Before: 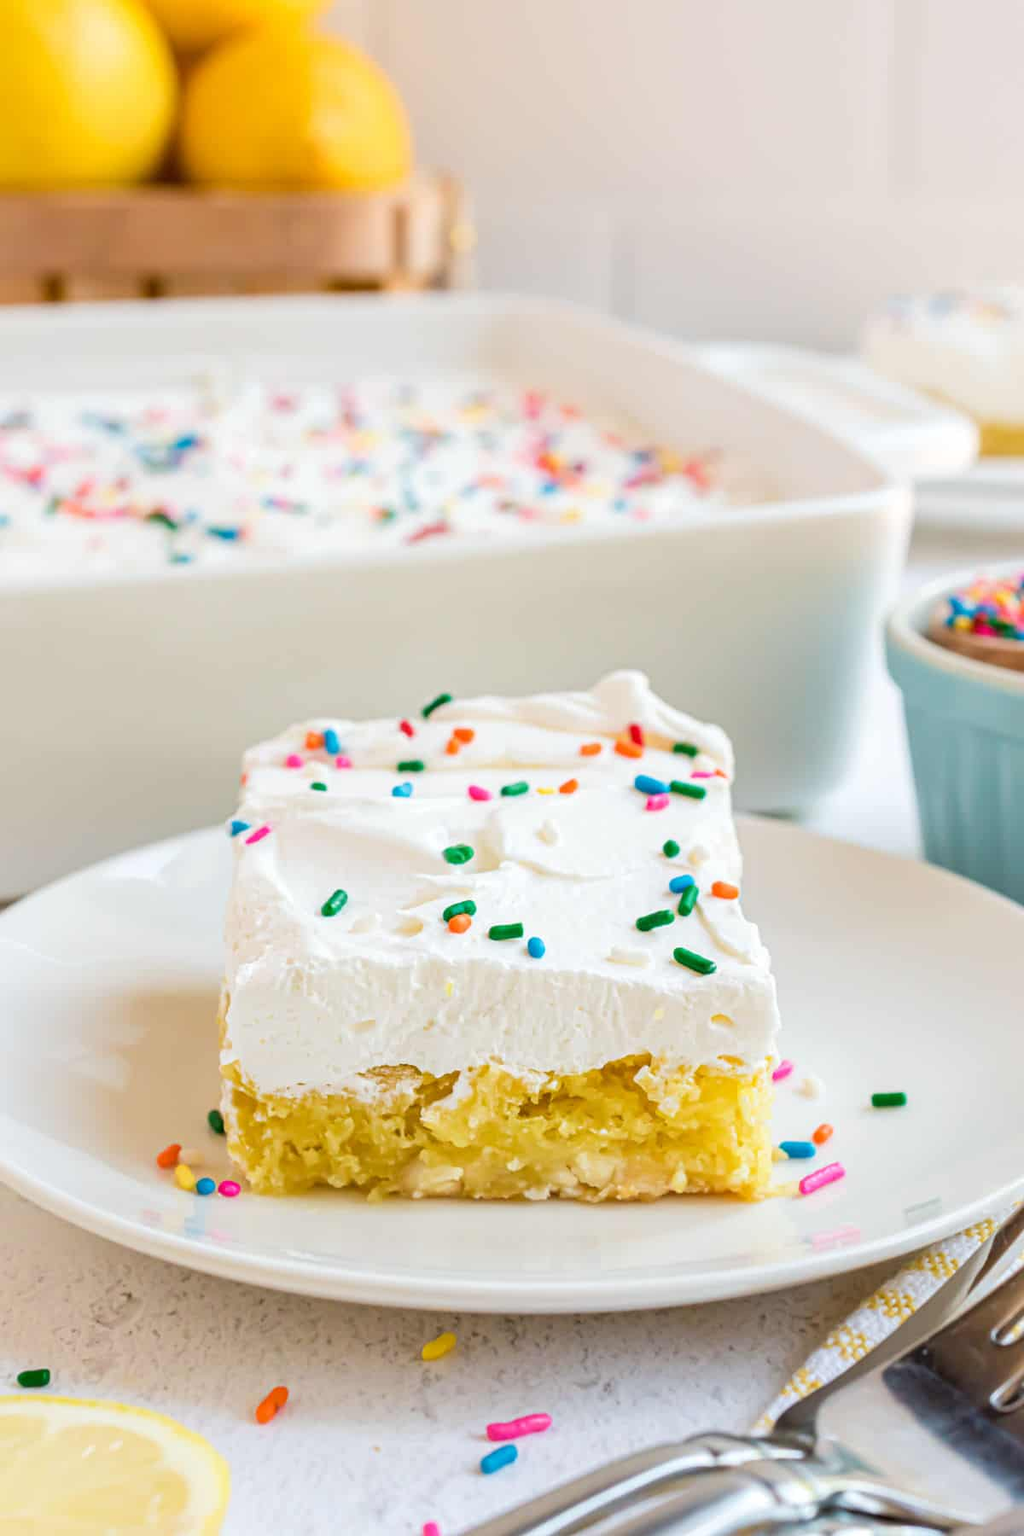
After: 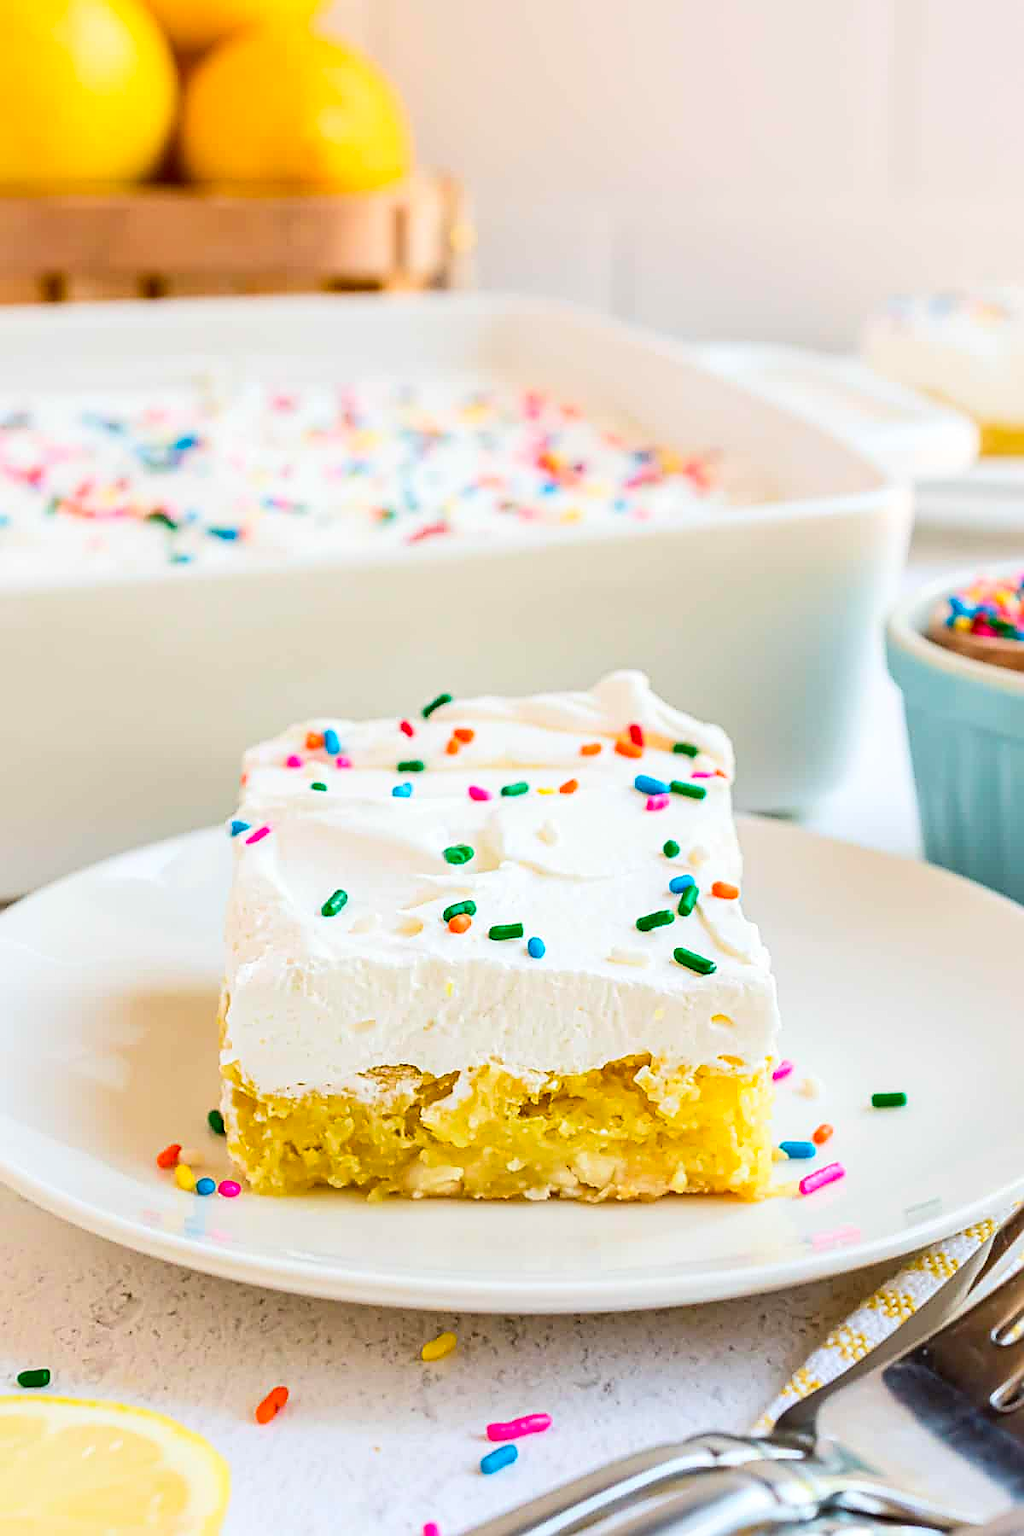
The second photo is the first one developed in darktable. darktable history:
sharpen: radius 1.351, amount 1.261, threshold 0.64
contrast brightness saturation: contrast 0.176, saturation 0.304
